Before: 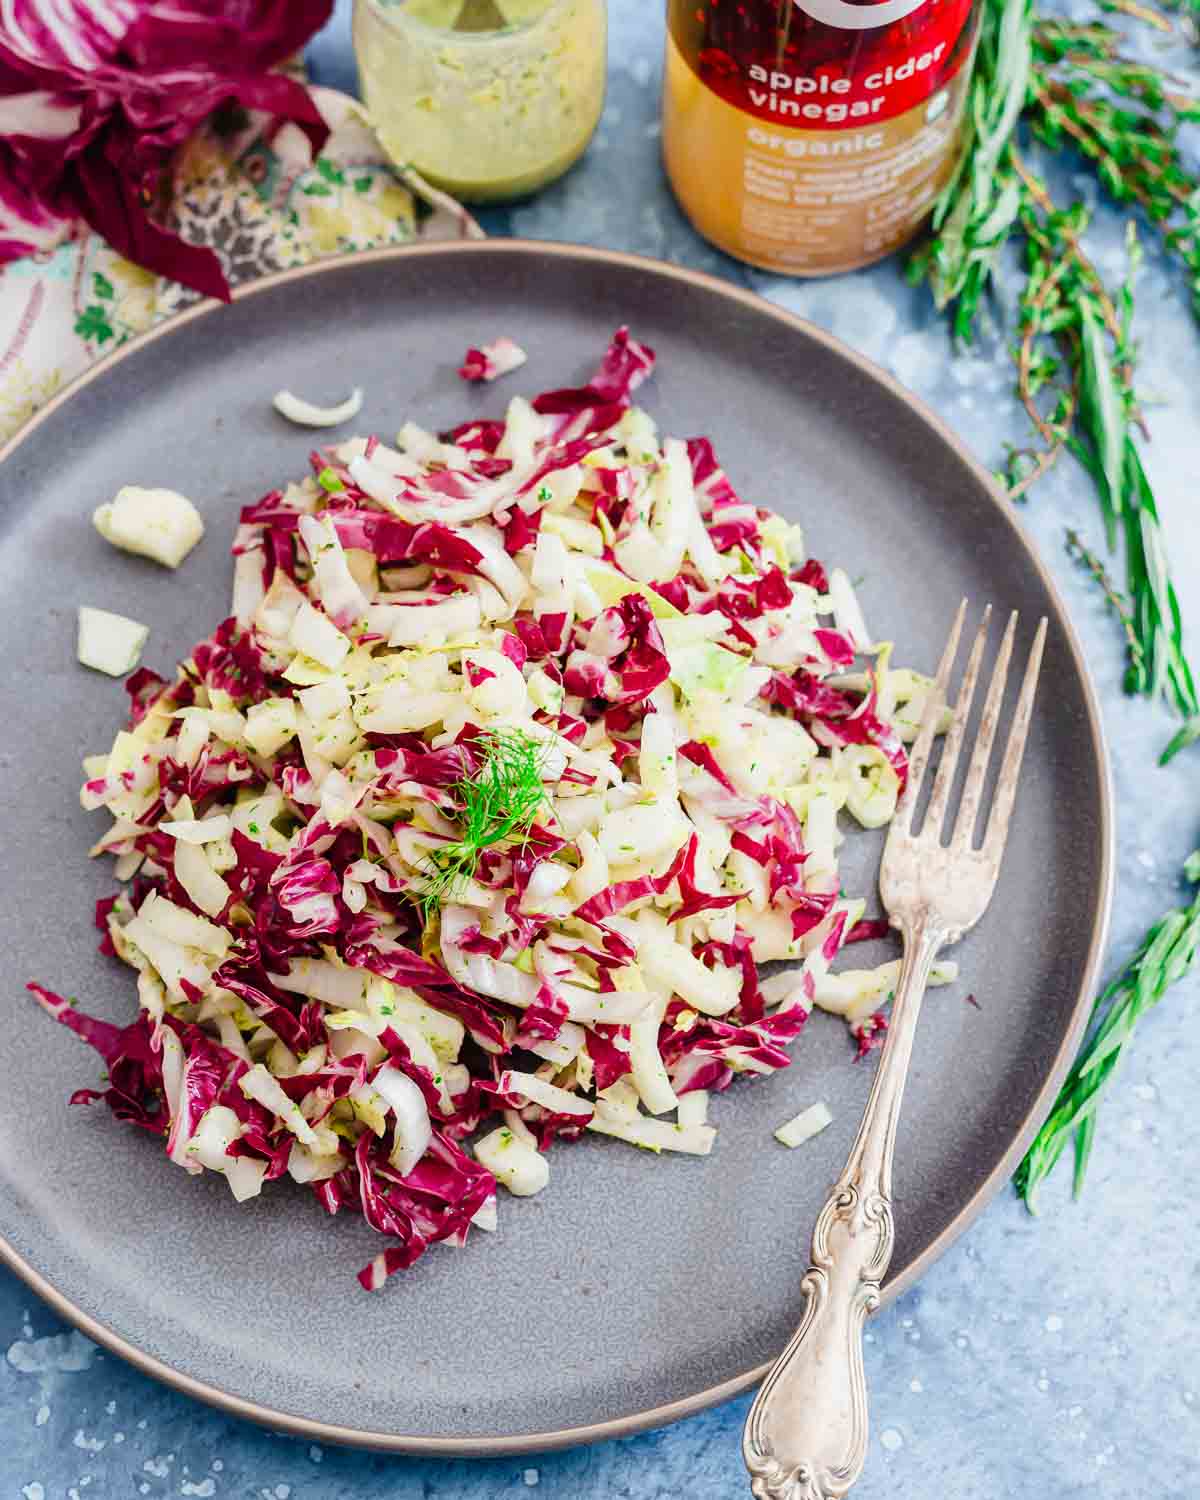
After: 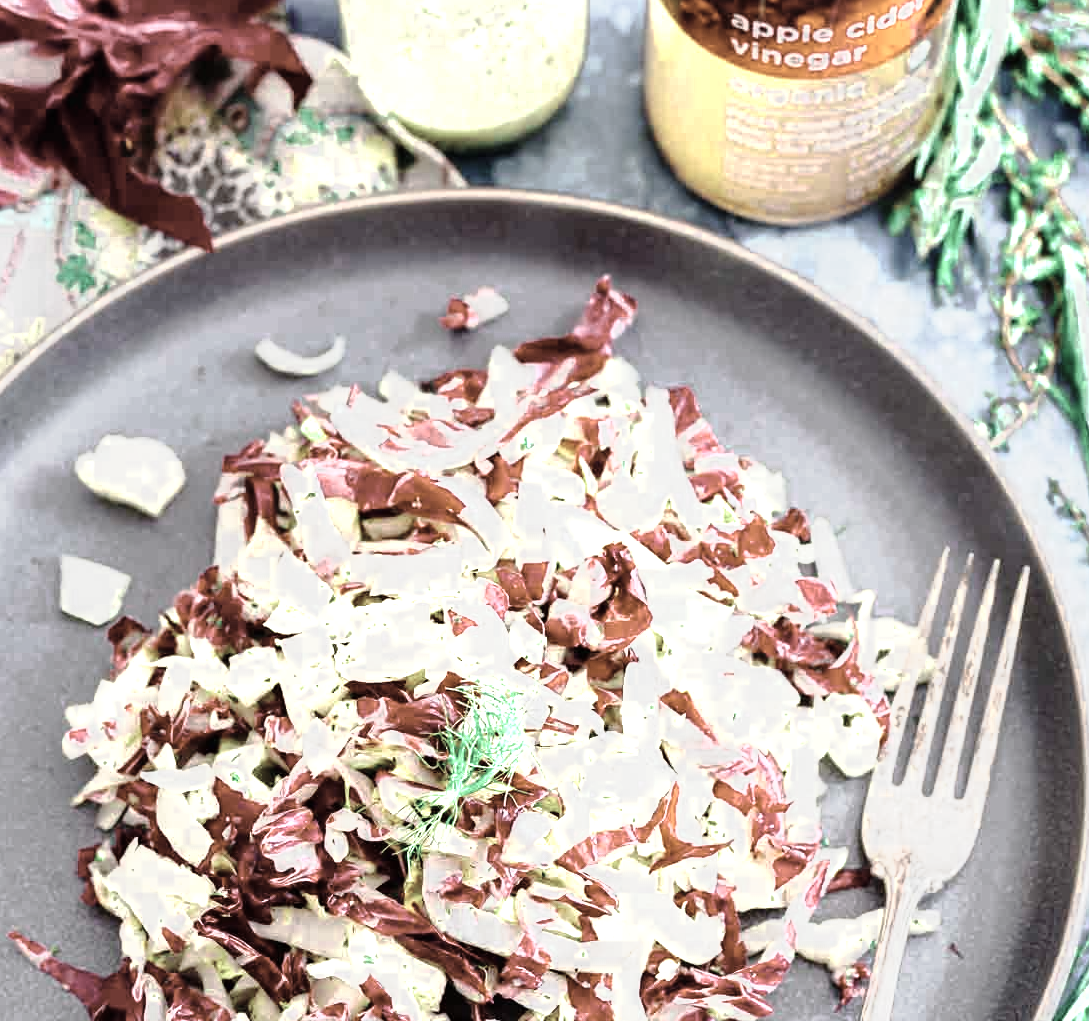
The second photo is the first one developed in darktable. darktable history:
color zones: curves: ch0 [(0.25, 0.667) (0.758, 0.368)]; ch1 [(0.215, 0.245) (0.761, 0.373)]; ch2 [(0.247, 0.554) (0.761, 0.436)]
crop: left 1.572%, top 3.434%, right 7.672%, bottom 28.455%
tone curve: curves: ch0 [(0, 0) (0.105, 0.068) (0.195, 0.162) (0.283, 0.283) (0.384, 0.404) (0.485, 0.531) (0.638, 0.681) (0.795, 0.879) (1, 0.977)]; ch1 [(0, 0) (0.161, 0.092) (0.35, 0.33) (0.379, 0.401) (0.456, 0.469) (0.504, 0.498) (0.53, 0.532) (0.58, 0.619) (0.635, 0.671) (1, 1)]; ch2 [(0, 0) (0.371, 0.362) (0.437, 0.437) (0.483, 0.484) (0.53, 0.515) (0.56, 0.58) (0.622, 0.606) (1, 1)], preserve colors none
shadows and highlights: shadows 52.33, highlights -28.37, soften with gaussian
exposure: exposure -0.026 EV, compensate highlight preservation false
